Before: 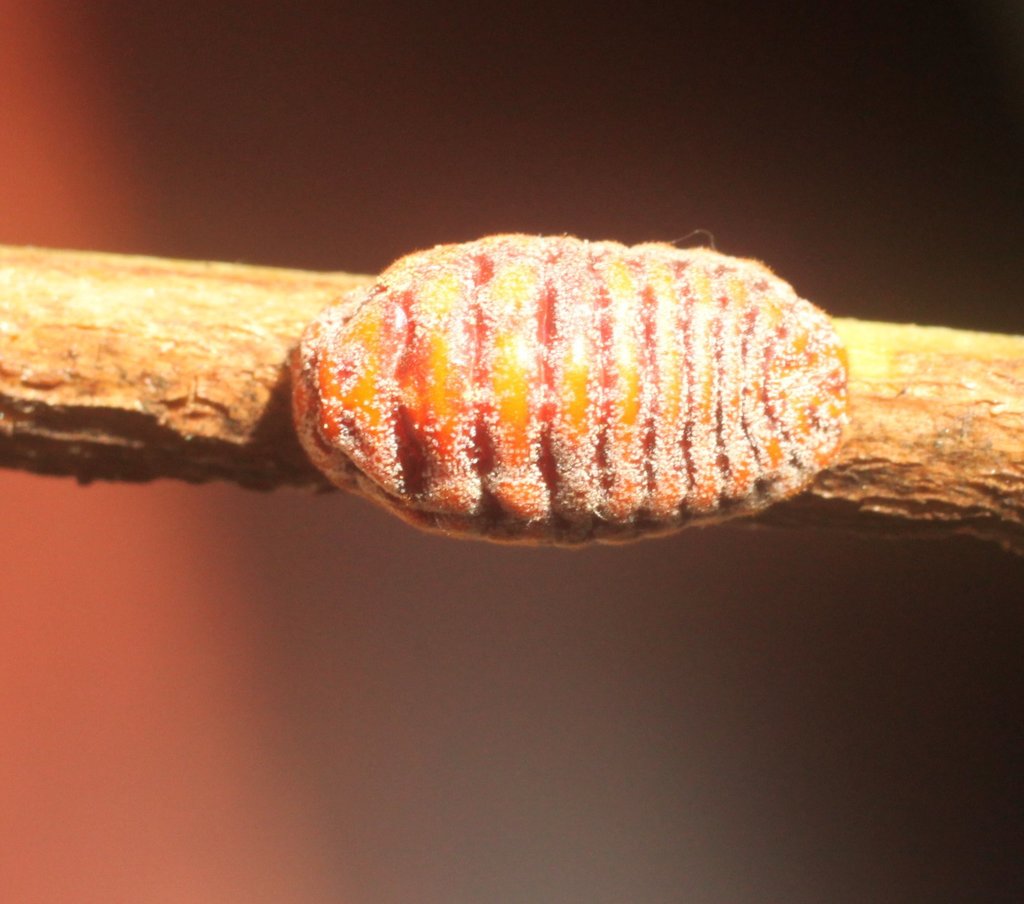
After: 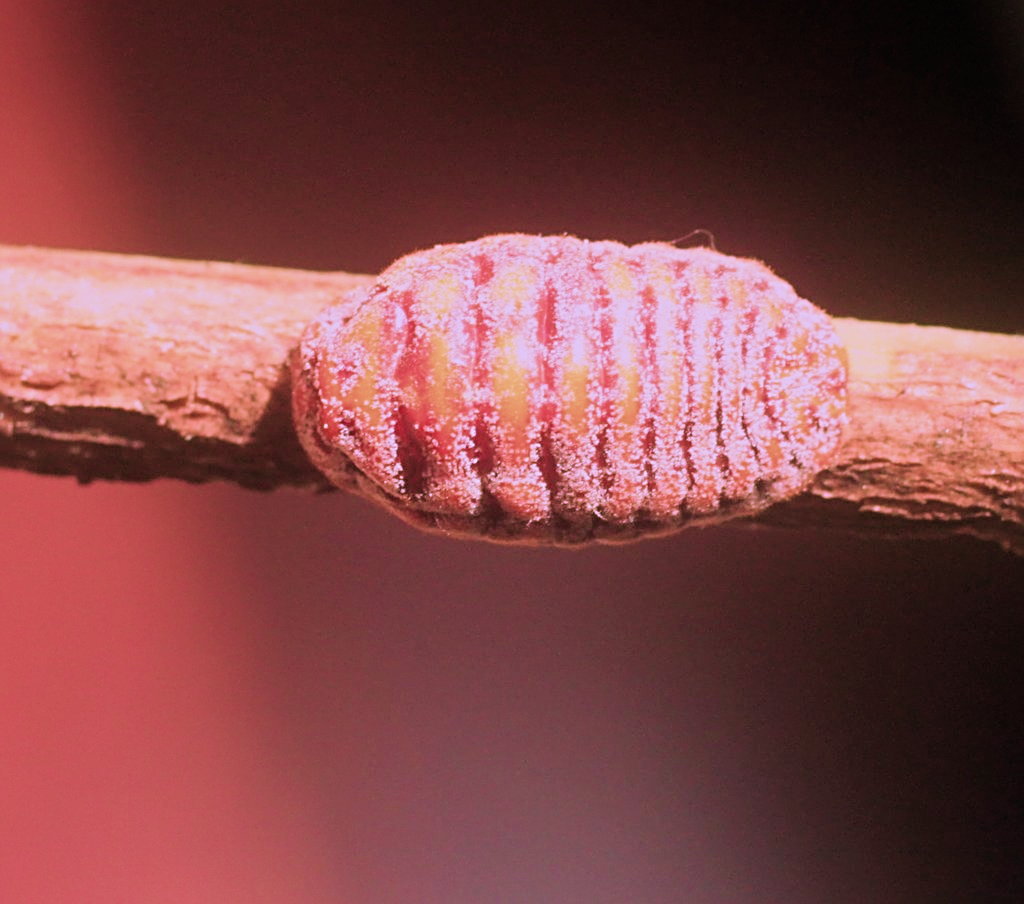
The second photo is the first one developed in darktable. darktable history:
velvia: strength 49.73%
color correction: highlights a* 15.84, highlights b* -19.92
sharpen: radius 2.839, amount 0.711
filmic rgb: black relative exposure -7.65 EV, white relative exposure 4.56 EV, hardness 3.61, add noise in highlights 0.002, preserve chrominance max RGB, color science v3 (2019), use custom middle-gray values true, contrast in highlights soft
